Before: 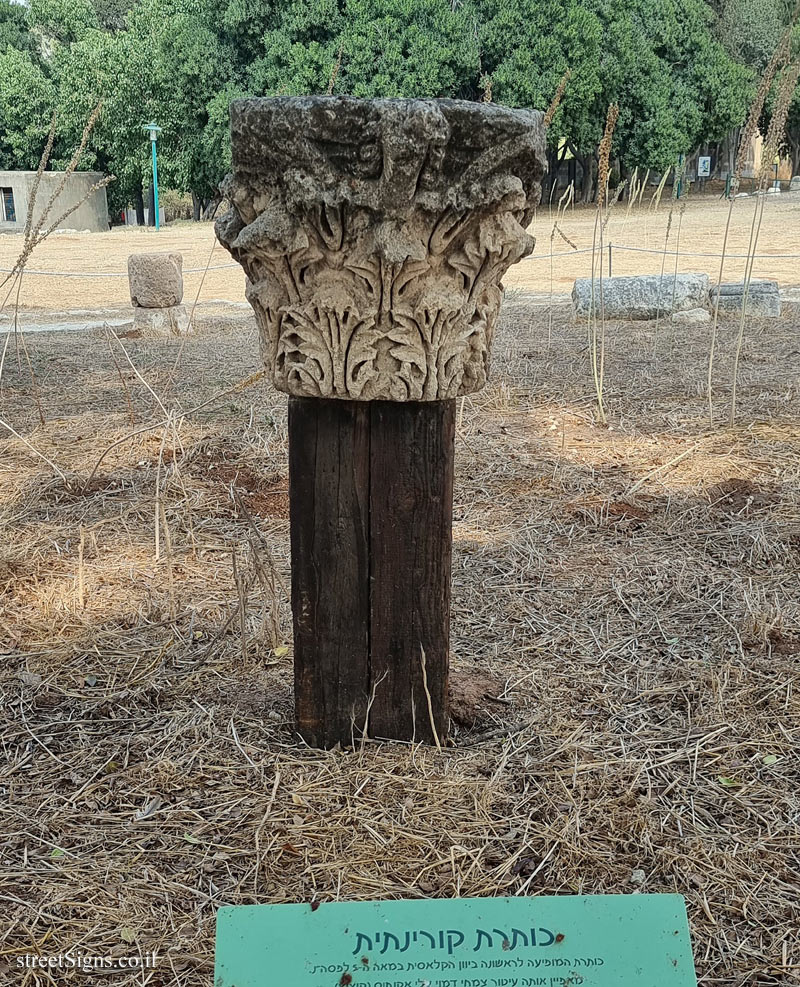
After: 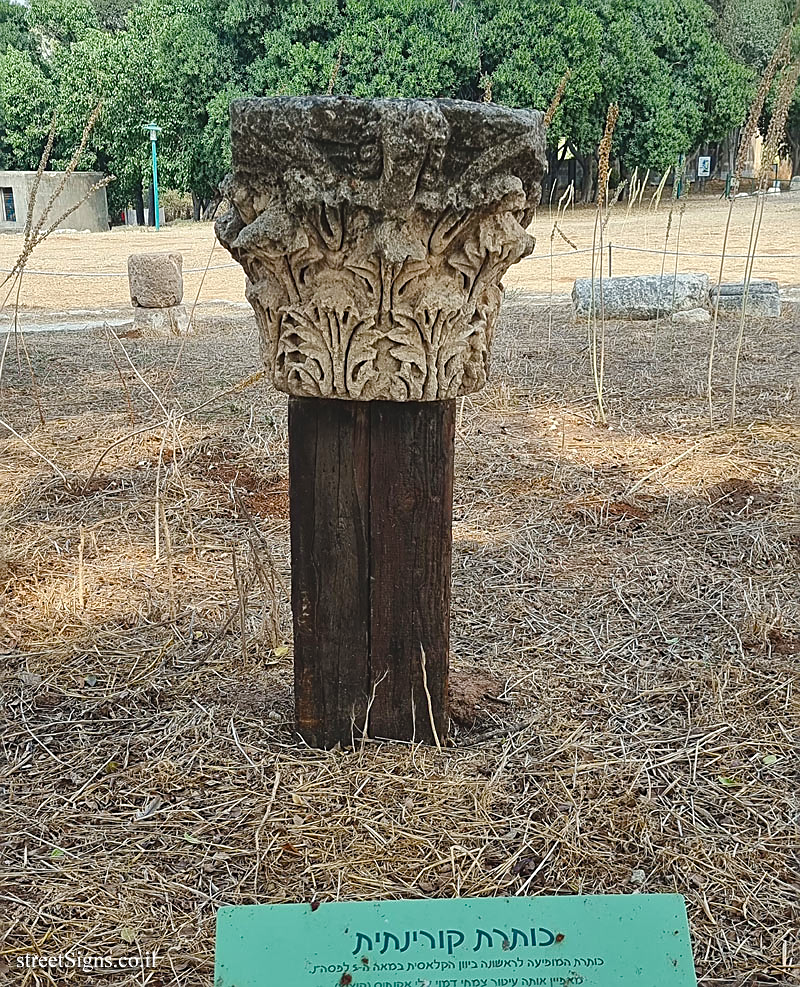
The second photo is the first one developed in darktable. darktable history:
color balance rgb: perceptual saturation grading › global saturation 20%, perceptual saturation grading › highlights -25%, perceptual saturation grading › shadows 50%
sharpen: on, module defaults
exposure: black level correction -0.008, exposure 0.067 EV, compensate highlight preservation false
